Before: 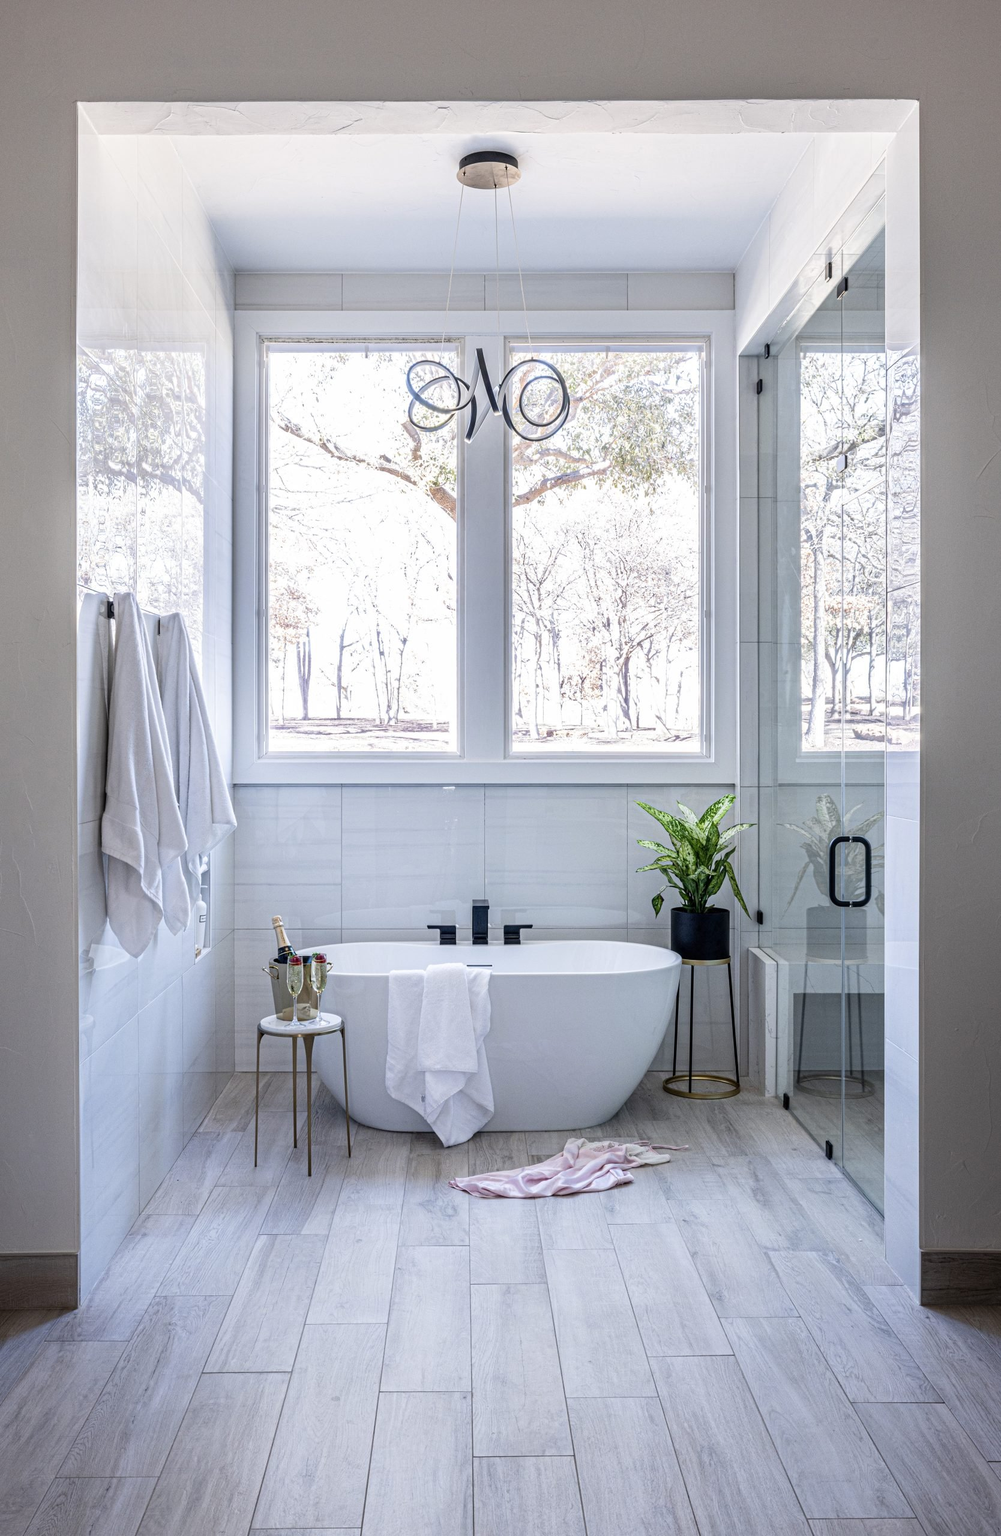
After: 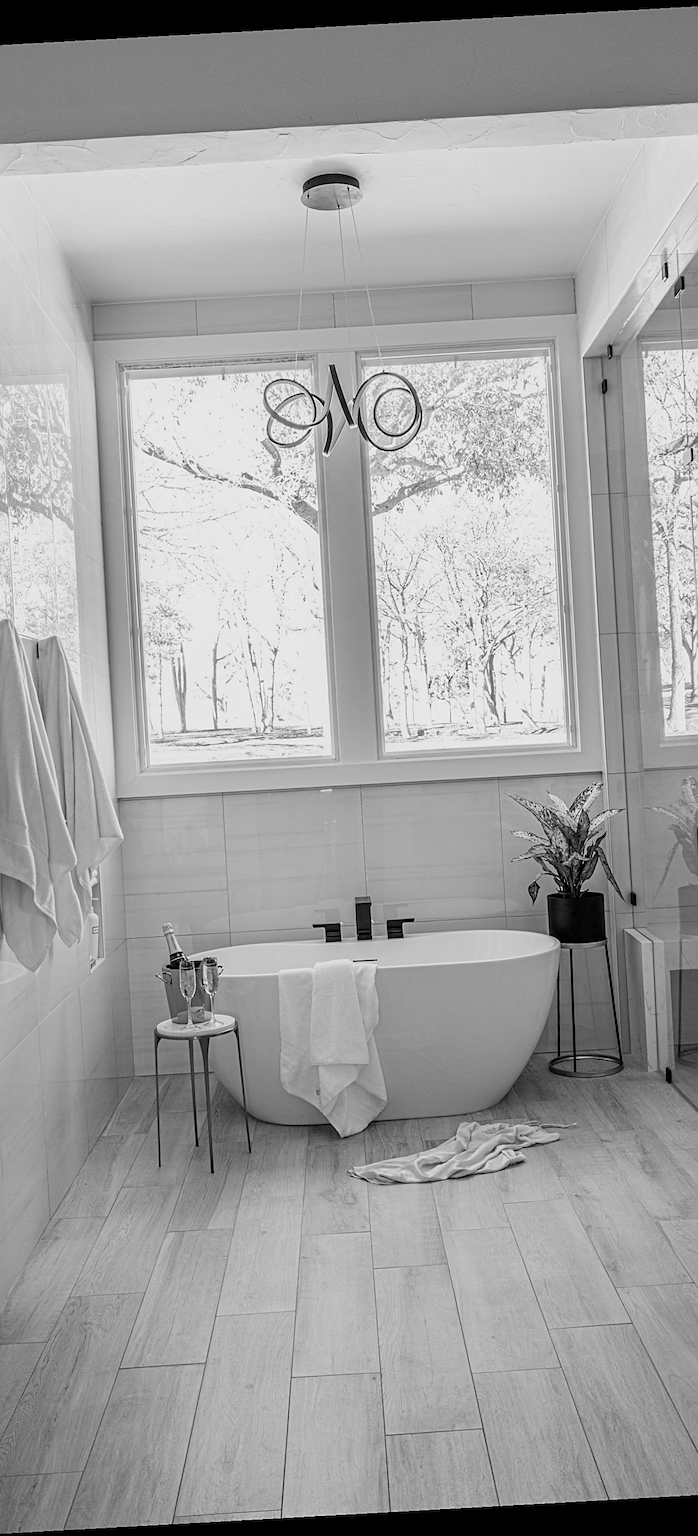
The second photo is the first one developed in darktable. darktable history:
sharpen: on, module defaults
rotate and perspective: rotation -3.18°, automatic cropping off
crop and rotate: left 14.292%, right 19.041%
monochrome: a 26.22, b 42.67, size 0.8
